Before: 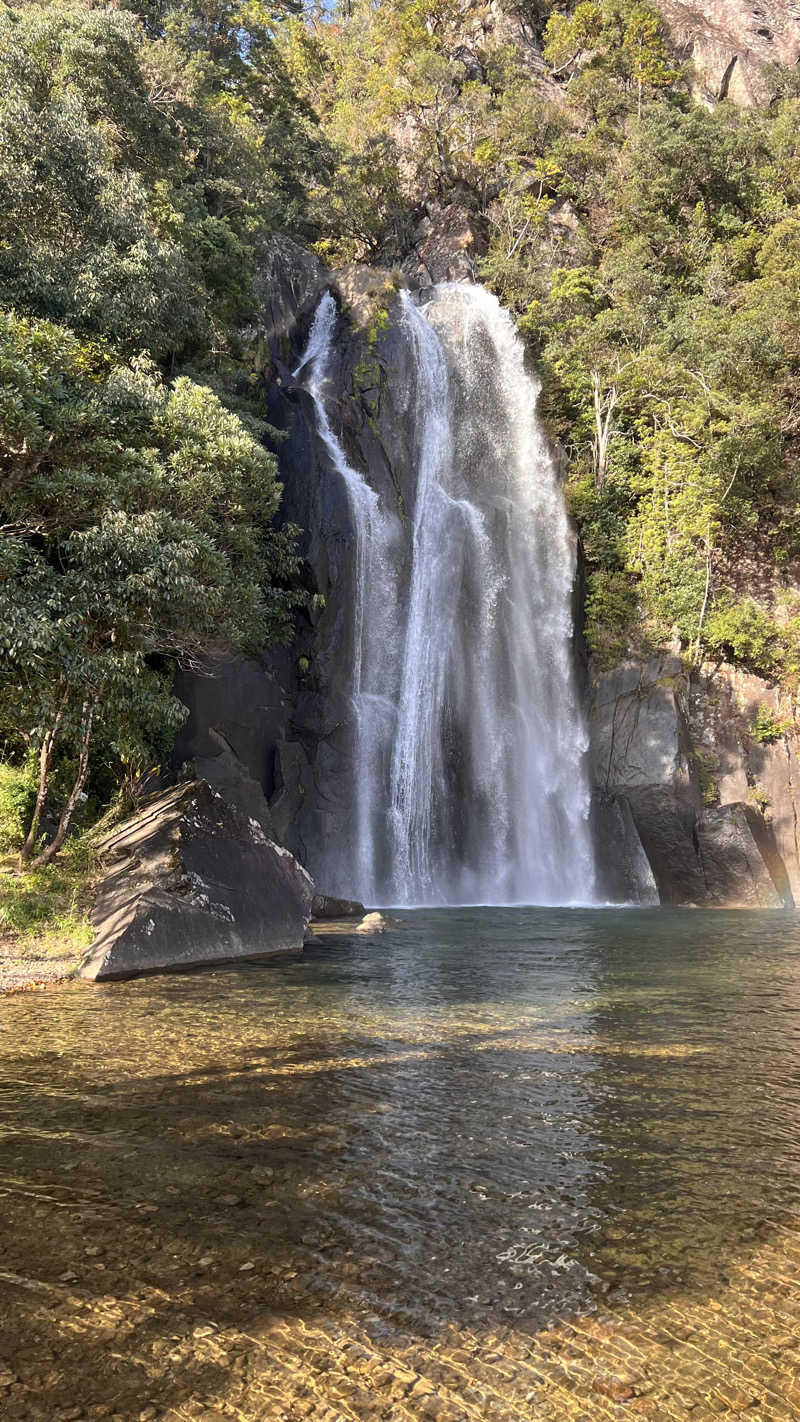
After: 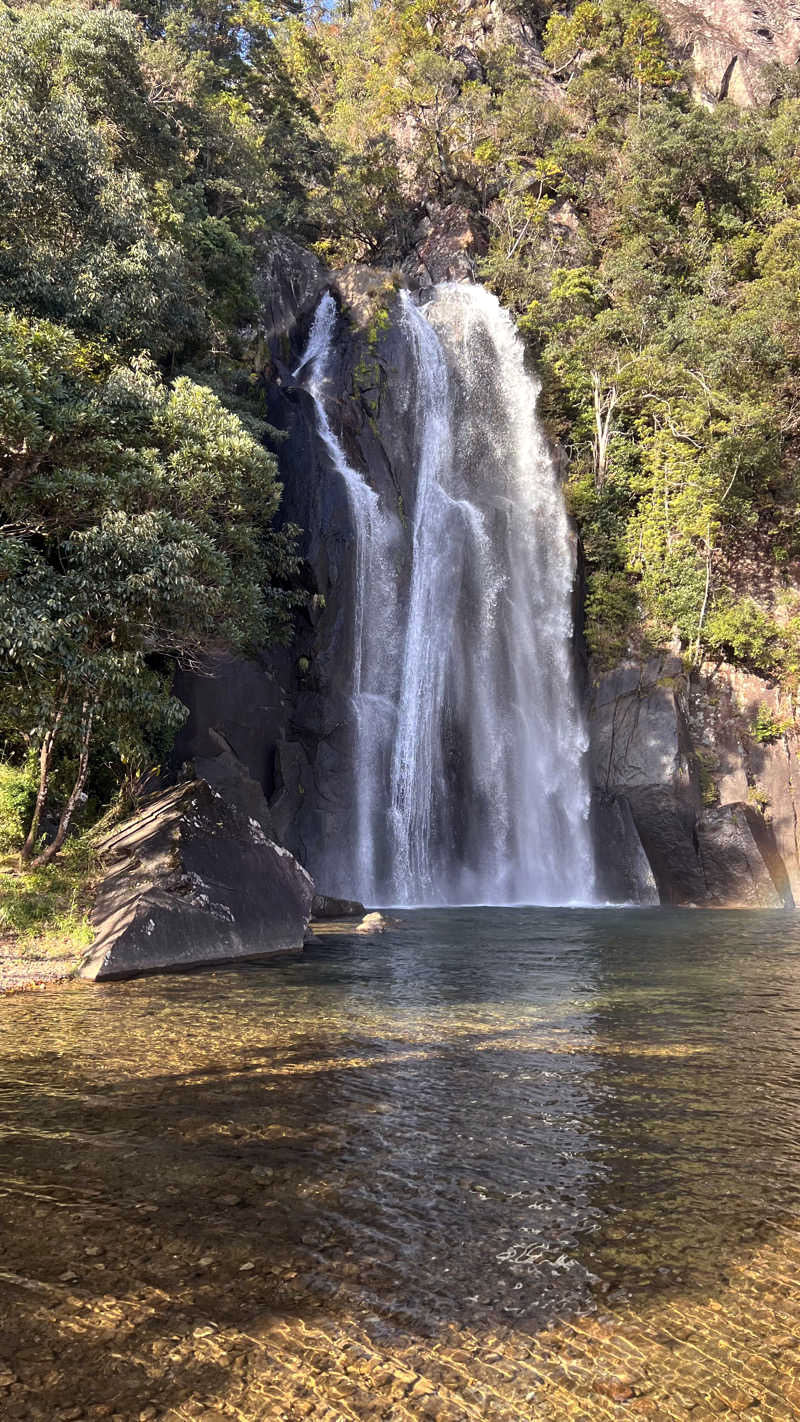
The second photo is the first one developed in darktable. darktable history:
color balance: gamma [0.9, 0.988, 0.975, 1.025], gain [1.05, 1, 1, 1]
